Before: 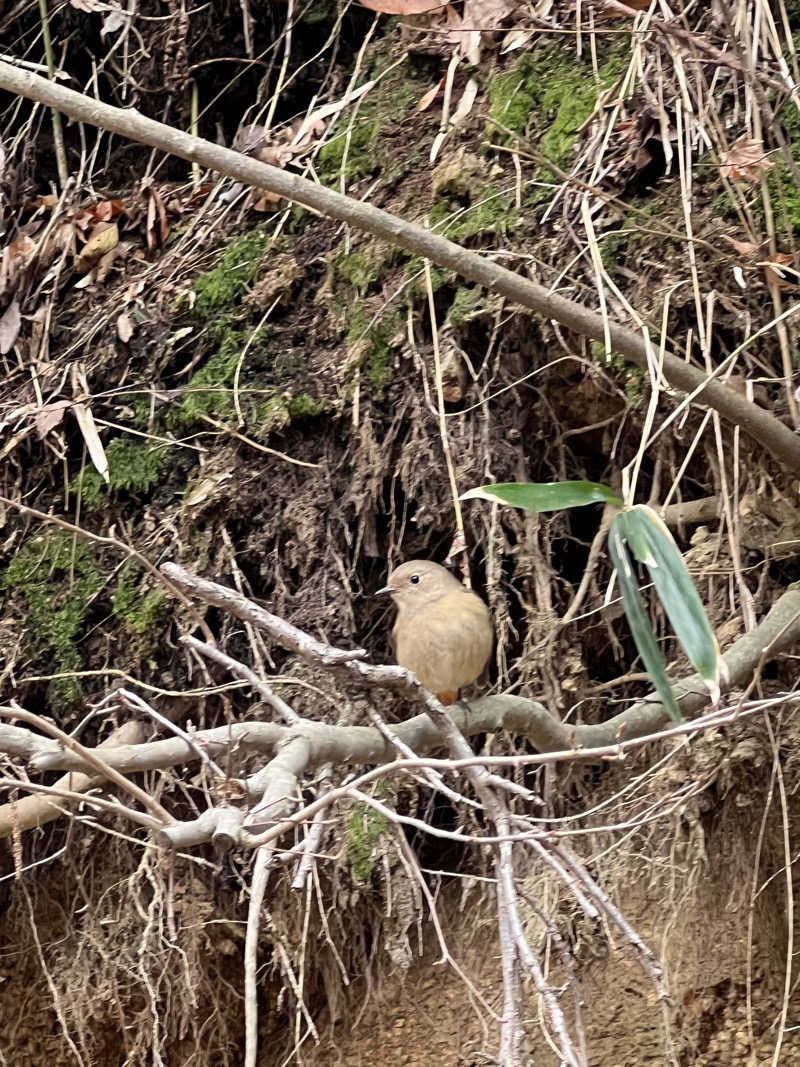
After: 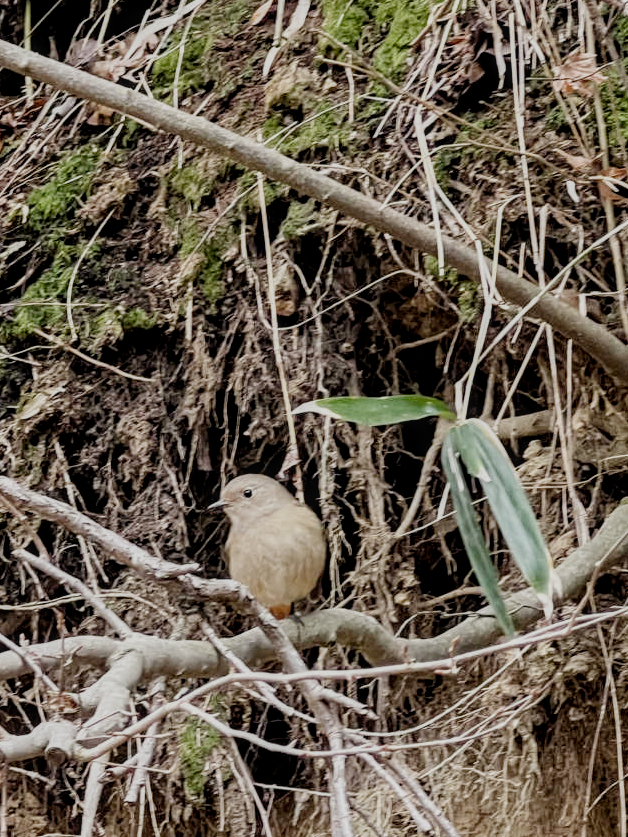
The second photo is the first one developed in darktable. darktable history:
filmic rgb: black relative exposure -7.65 EV, white relative exposure 4.56 EV, hardness 3.61, contrast 0.99, preserve chrominance no, color science v4 (2020), iterations of high-quality reconstruction 0, contrast in shadows soft
crop and rotate: left 20.953%, top 8.069%, right 0.434%, bottom 13.431%
local contrast: on, module defaults
